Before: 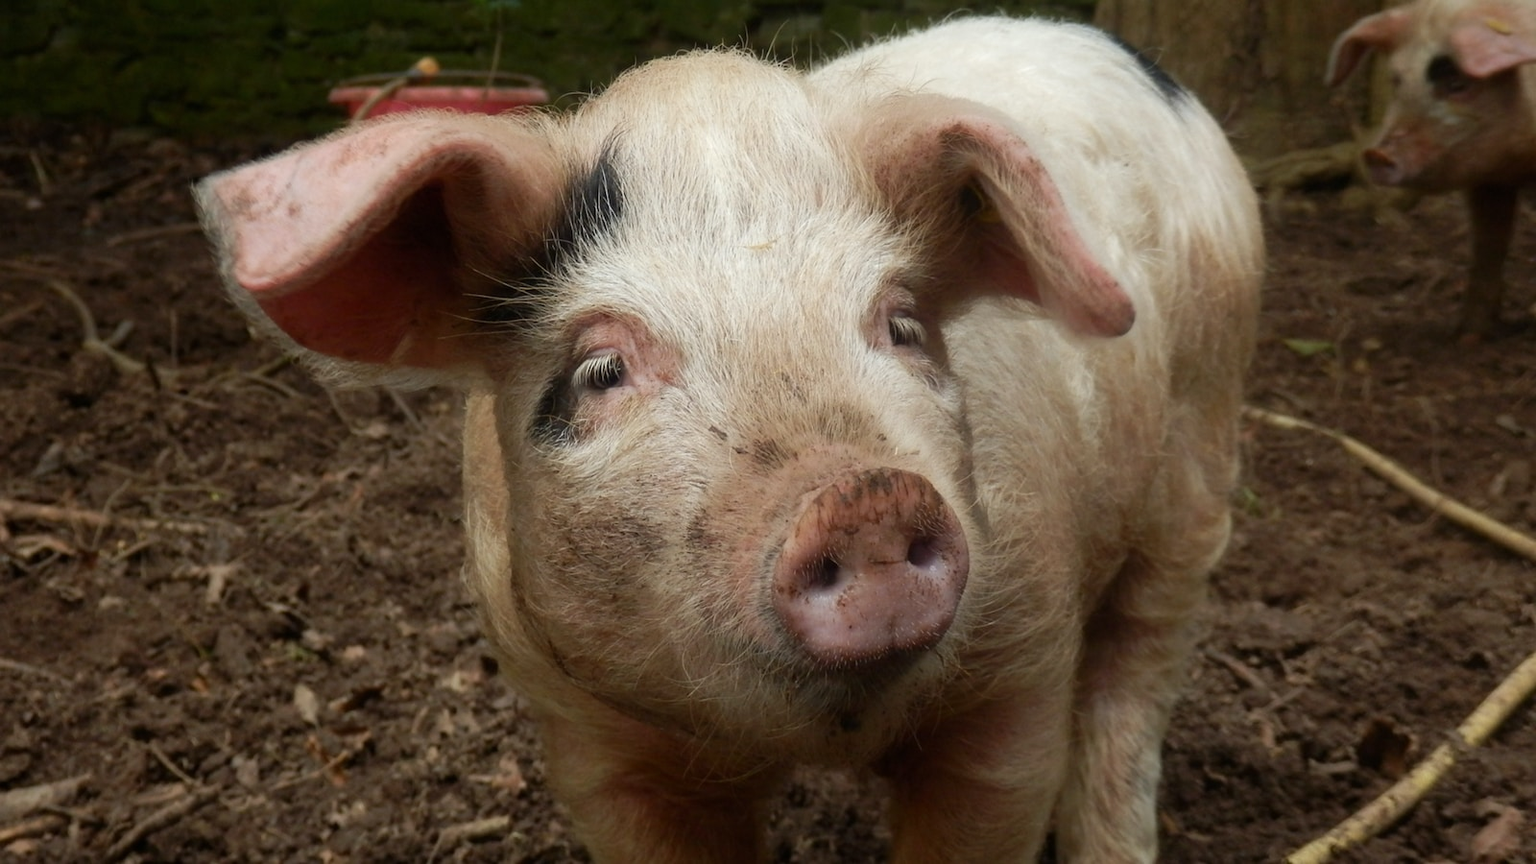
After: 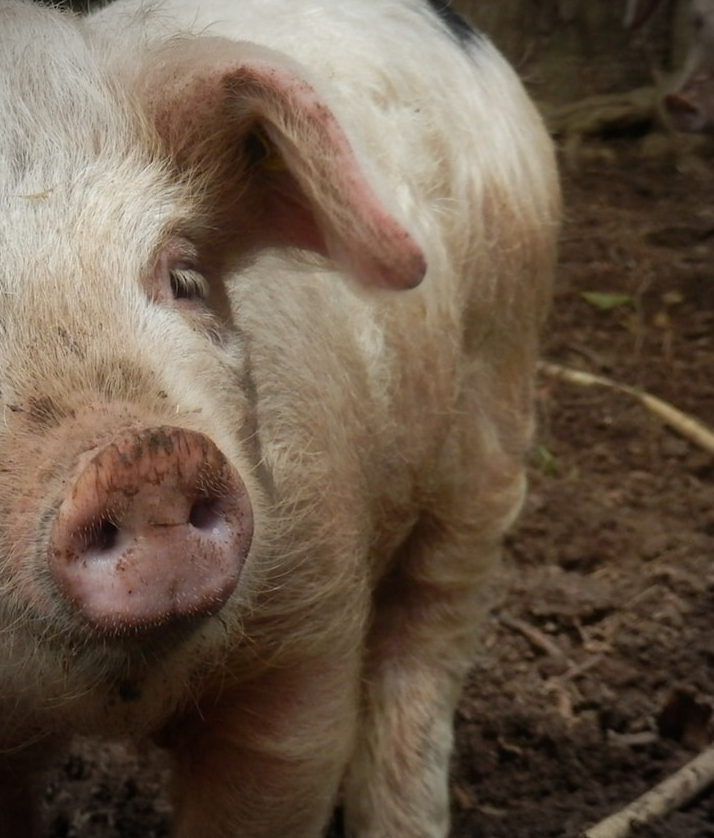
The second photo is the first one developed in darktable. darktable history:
vignetting: unbound false
shadows and highlights: shadows 25.98, highlights -47.99, soften with gaussian
tone equalizer: edges refinement/feathering 500, mask exposure compensation -1.57 EV, preserve details no
crop: left 47.298%, top 6.785%, right 8.031%
